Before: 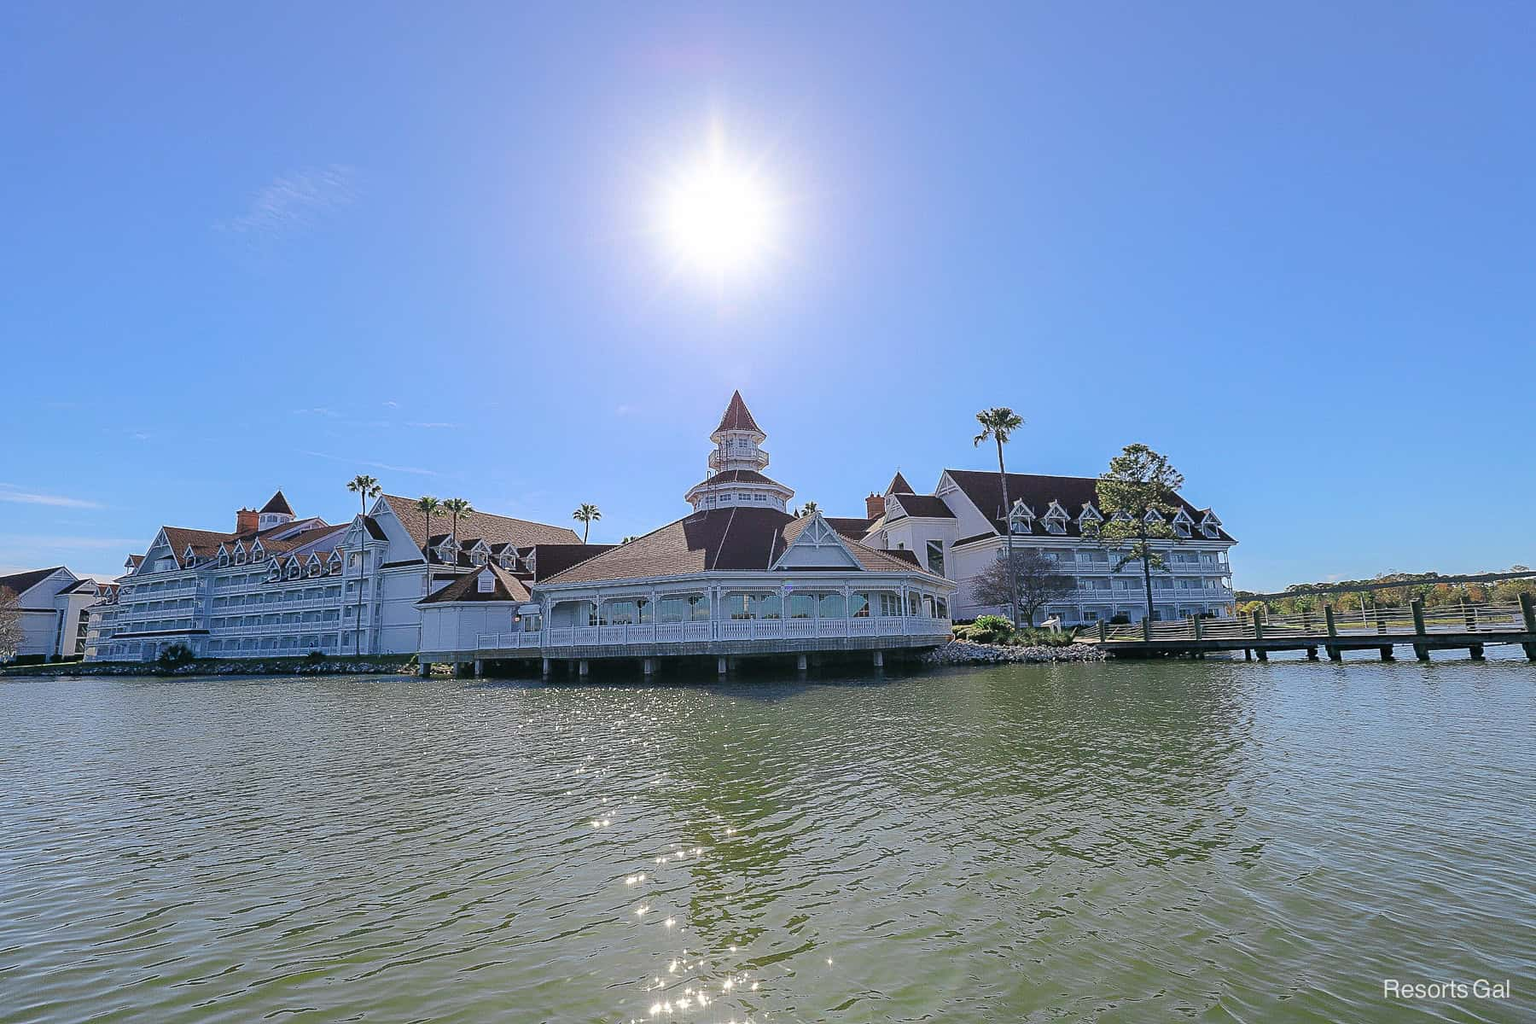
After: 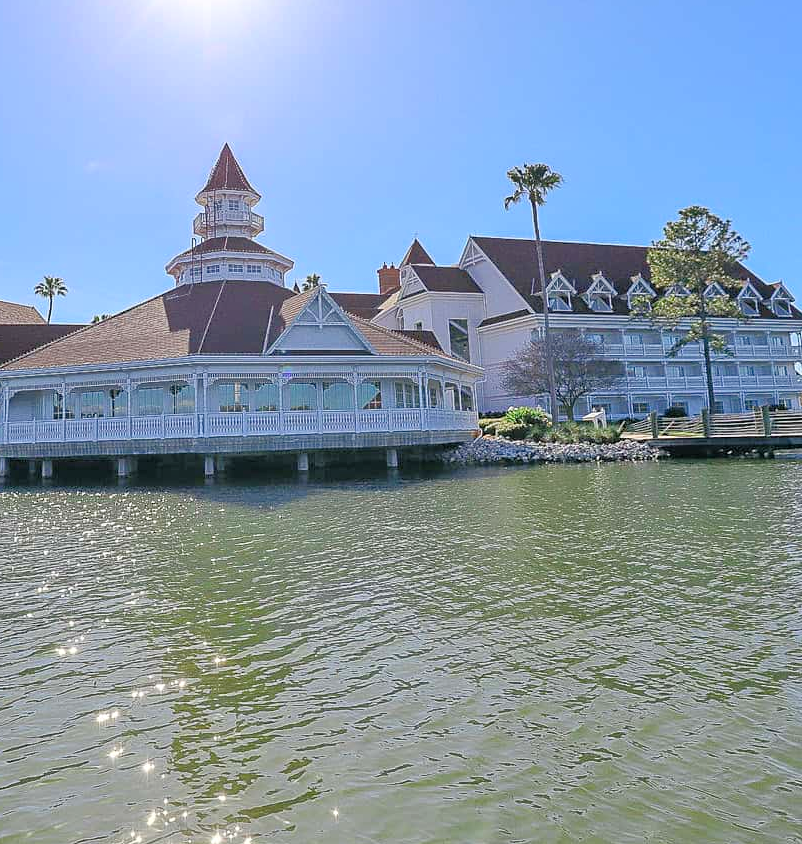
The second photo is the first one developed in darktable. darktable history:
contrast brightness saturation: contrast 0.097, brightness 0.027, saturation 0.094
crop: left 35.39%, top 26.174%, right 20.044%, bottom 3.412%
tone equalizer: -7 EV 0.16 EV, -6 EV 0.635 EV, -5 EV 1.17 EV, -4 EV 1.31 EV, -3 EV 1.14 EV, -2 EV 0.6 EV, -1 EV 0.157 EV
